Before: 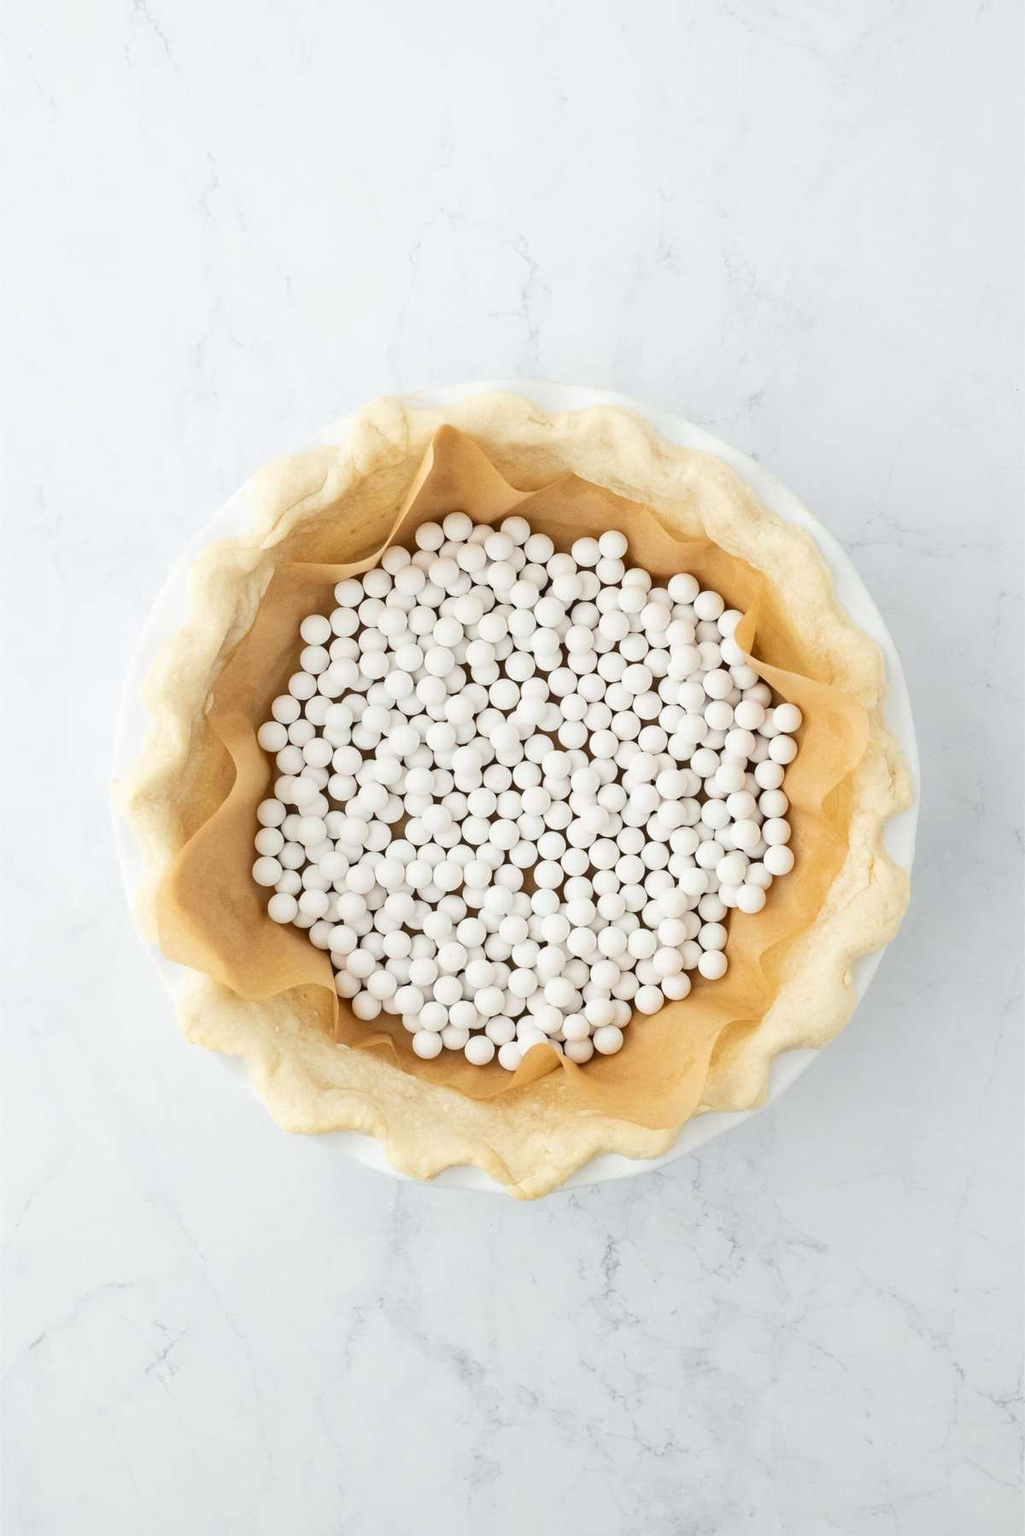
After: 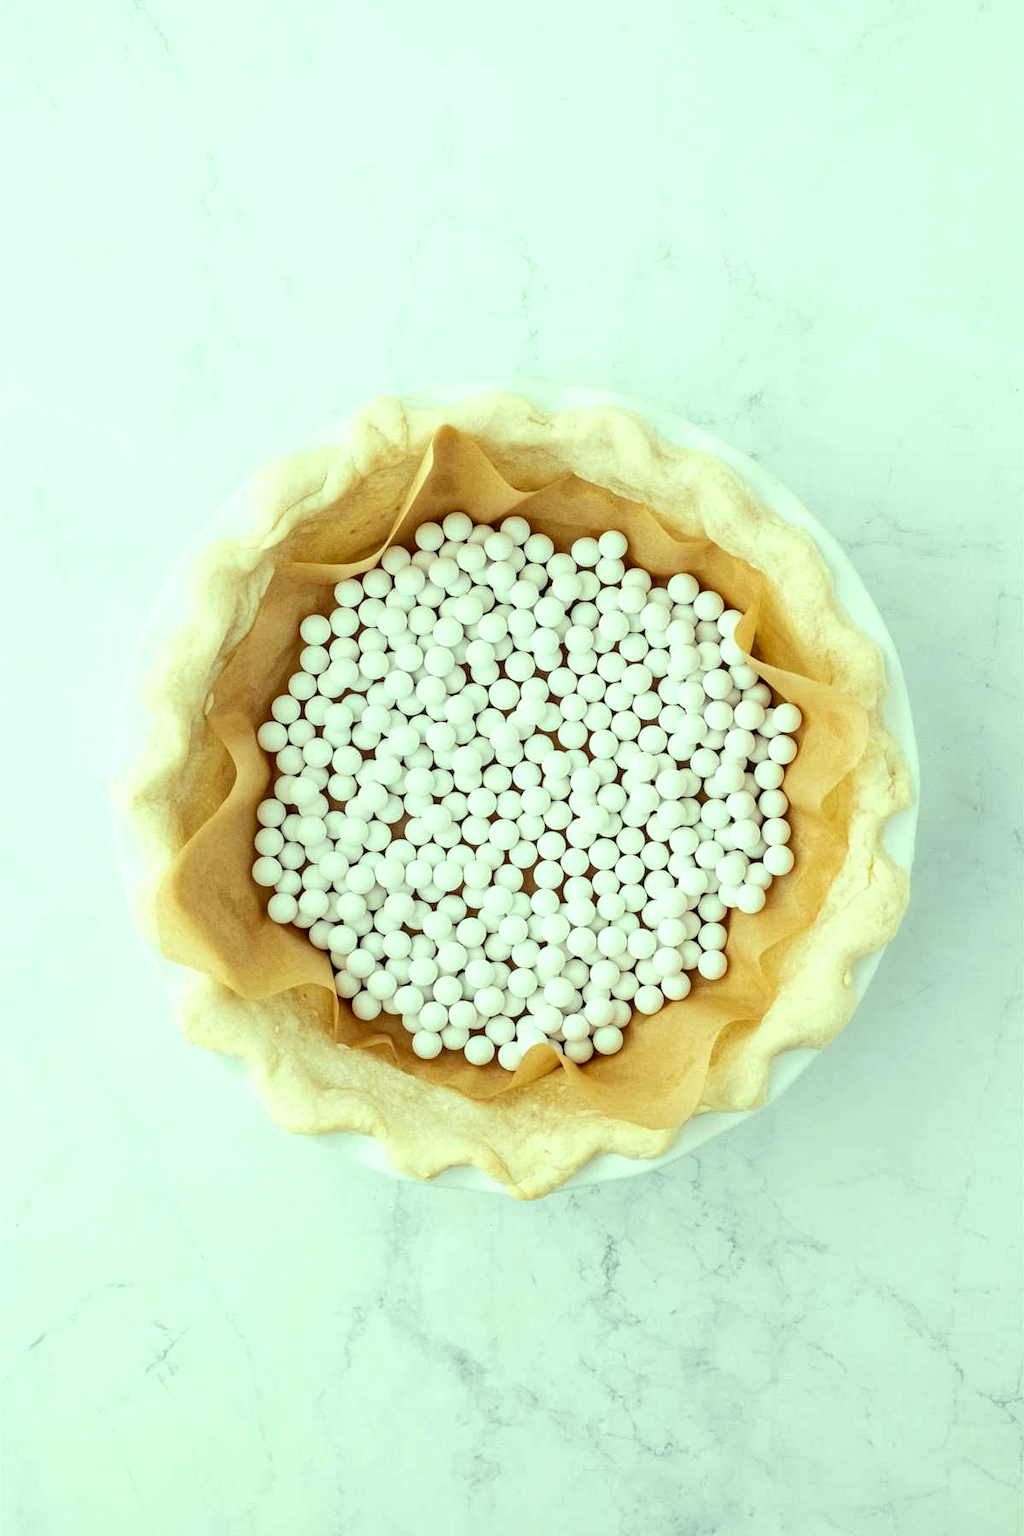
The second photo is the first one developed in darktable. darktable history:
color balance rgb: highlights gain › luminance 15.667%, highlights gain › chroma 7.094%, highlights gain › hue 128.26°, global offset › luminance -1.421%, perceptual saturation grading › global saturation 0.104%
local contrast: detail 130%
